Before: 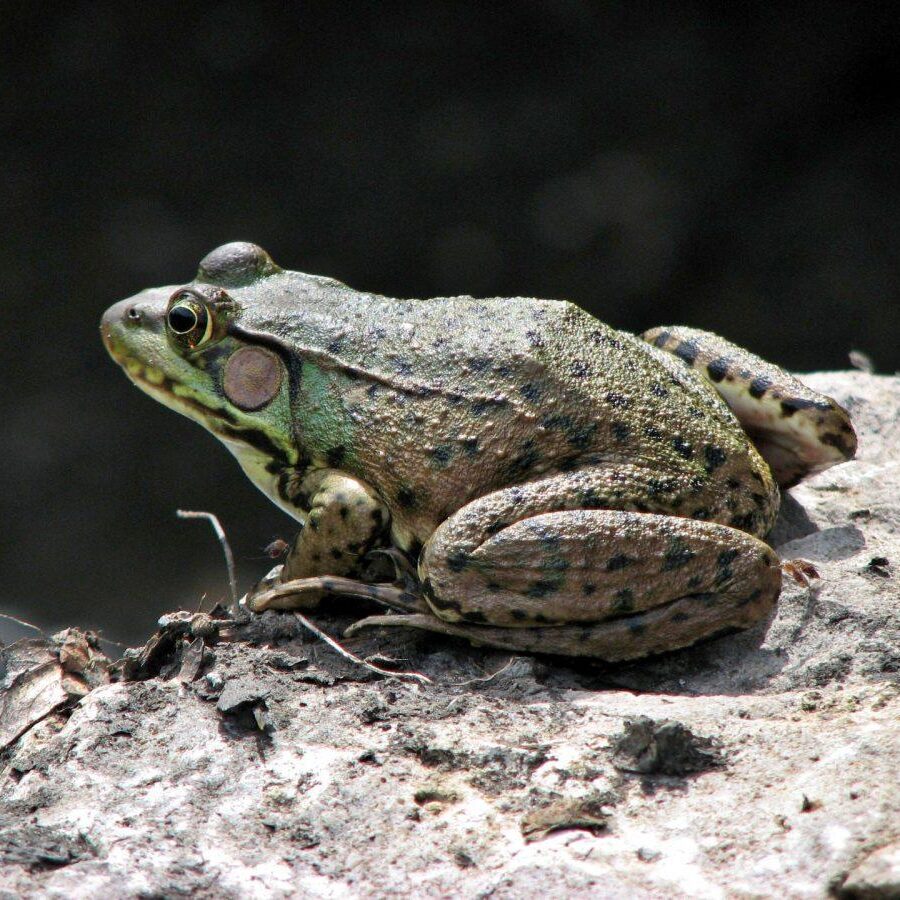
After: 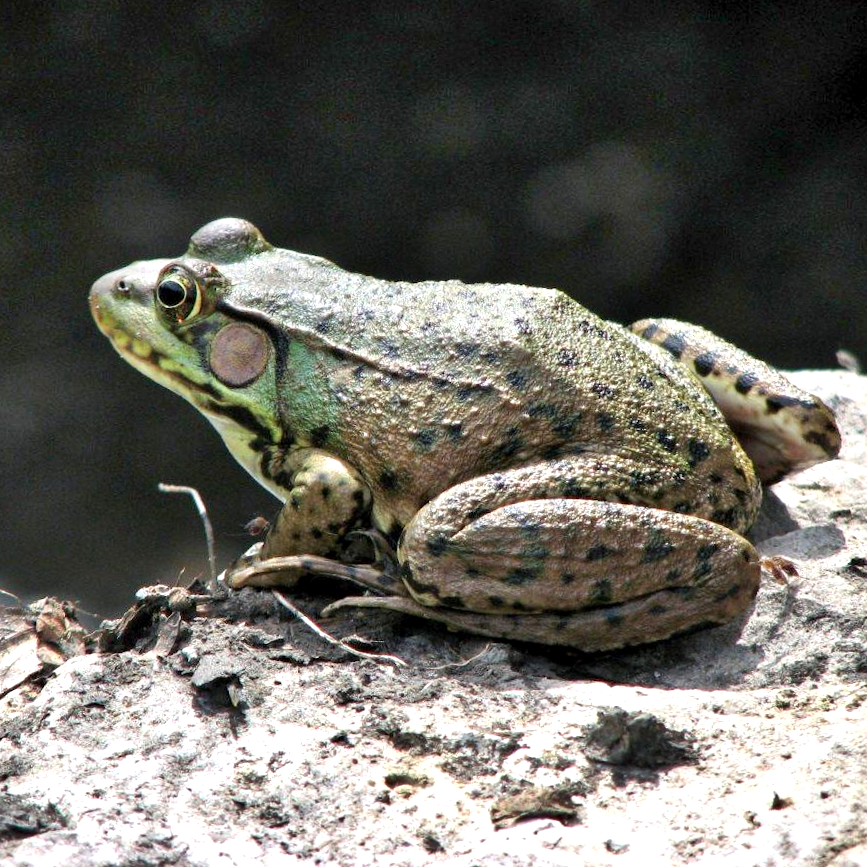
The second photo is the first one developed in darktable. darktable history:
shadows and highlights: shadows 48.49, highlights -42.61, highlights color adjustment 0.33%, soften with gaussian
crop and rotate: angle -2.17°
exposure: black level correction 0.001, exposure 0.499 EV, compensate exposure bias true, compensate highlight preservation false
